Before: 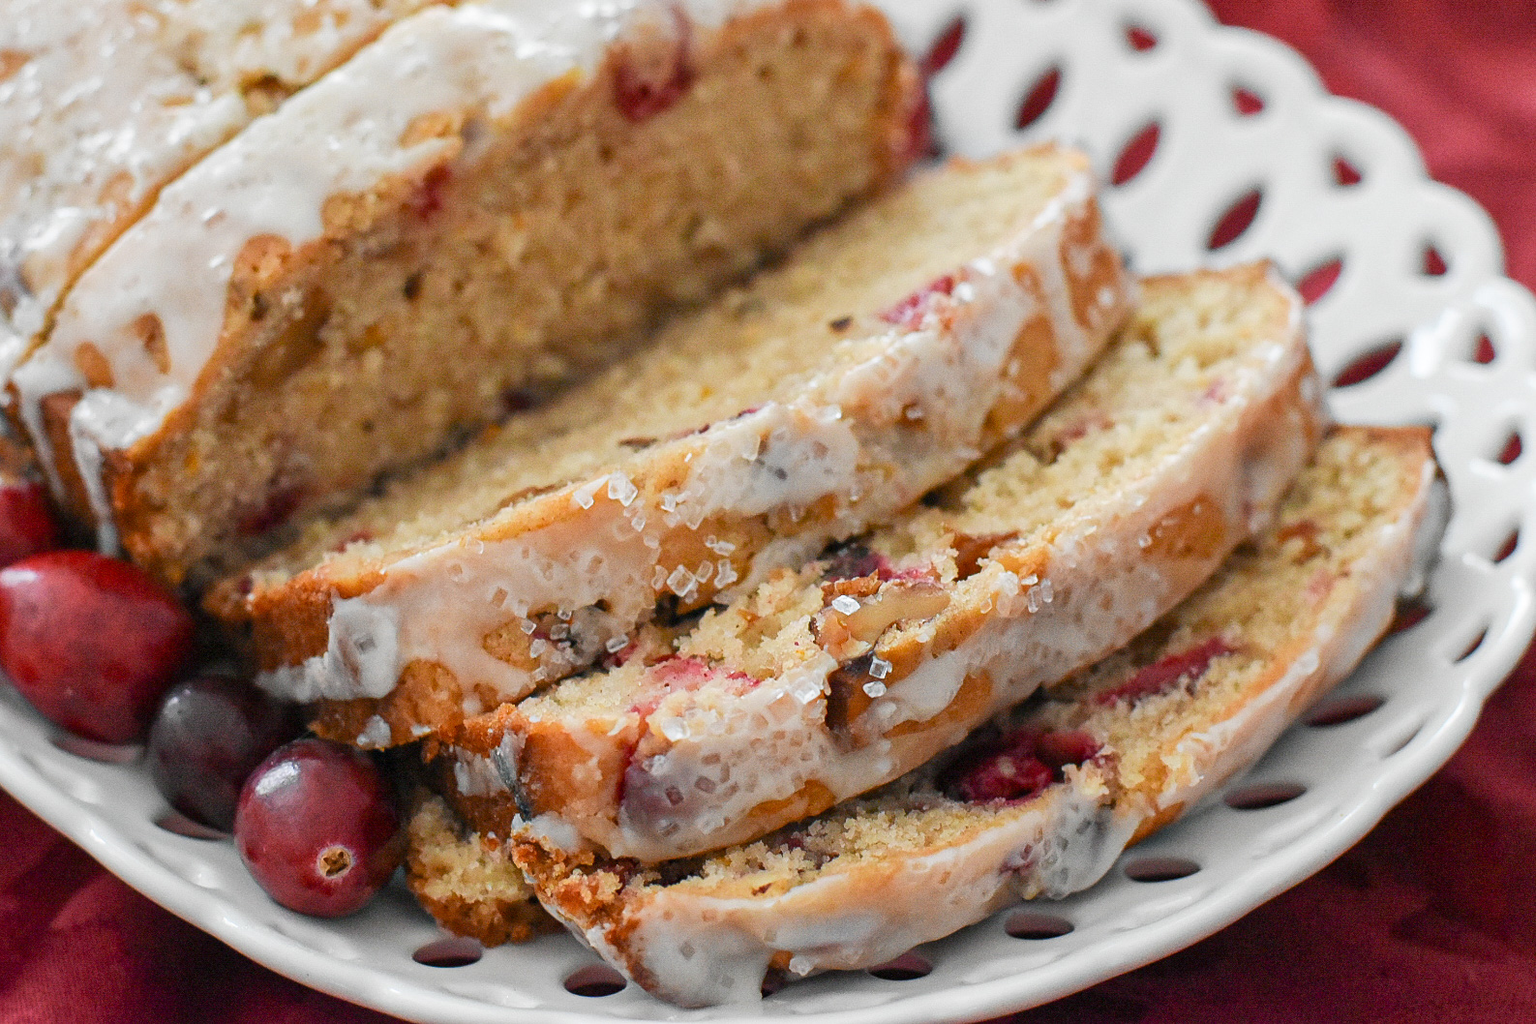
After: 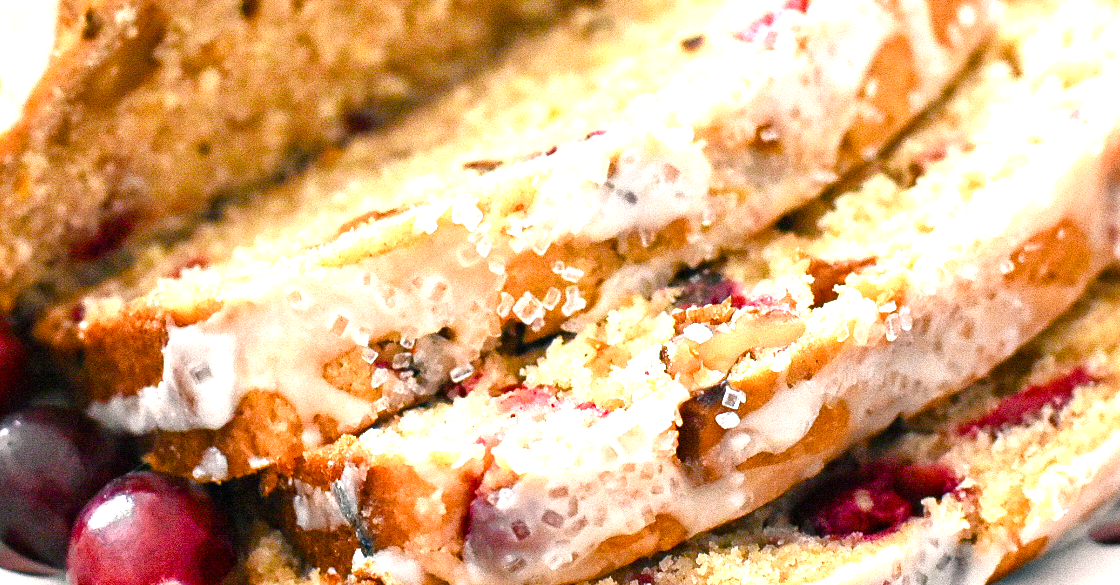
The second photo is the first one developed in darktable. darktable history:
rotate and perspective: automatic cropping off
crop: left 11.123%, top 27.61%, right 18.3%, bottom 17.034%
exposure: black level correction 0.001, exposure 1 EV, compensate highlight preservation false
color balance rgb: shadows lift › chroma 1%, shadows lift › hue 217.2°, power › hue 310.8°, highlights gain › chroma 2%, highlights gain › hue 44.4°, global offset › luminance 0.25%, global offset › hue 171.6°, perceptual saturation grading › global saturation 14.09%, perceptual saturation grading › highlights -30%, perceptual saturation grading › shadows 50.67%, global vibrance 25%, contrast 20%
